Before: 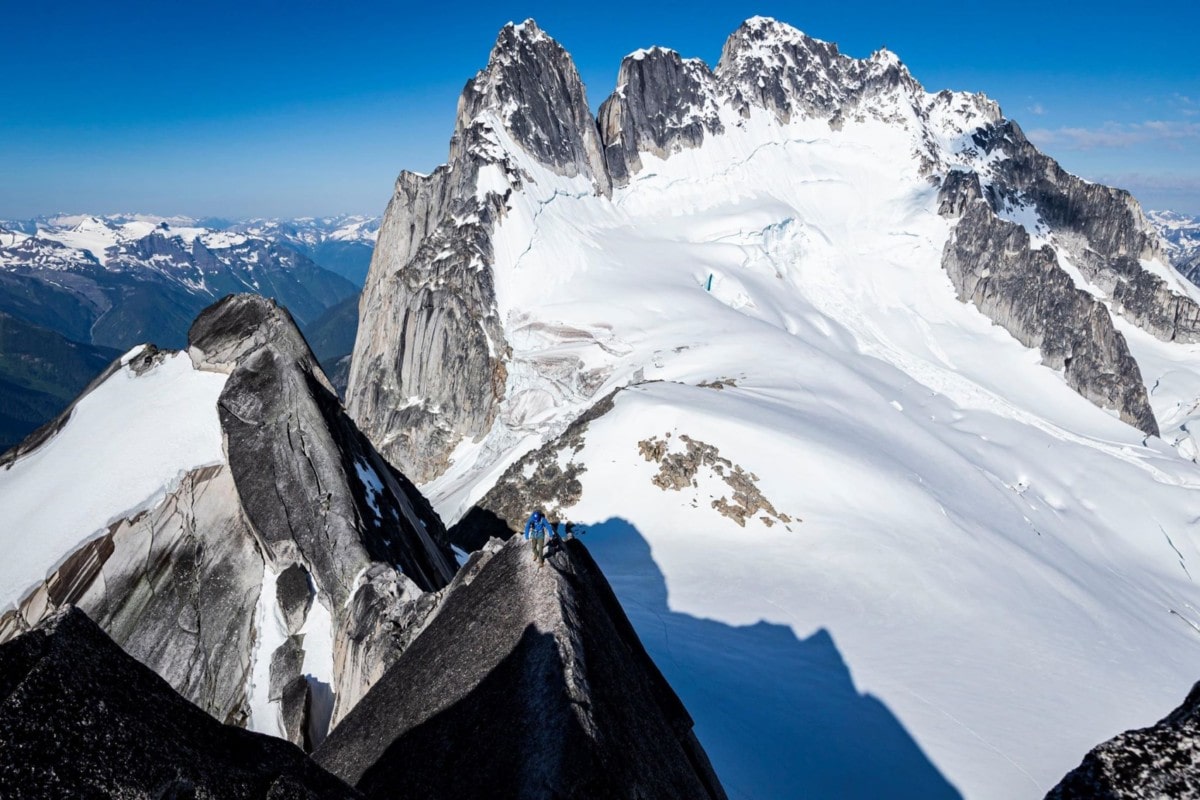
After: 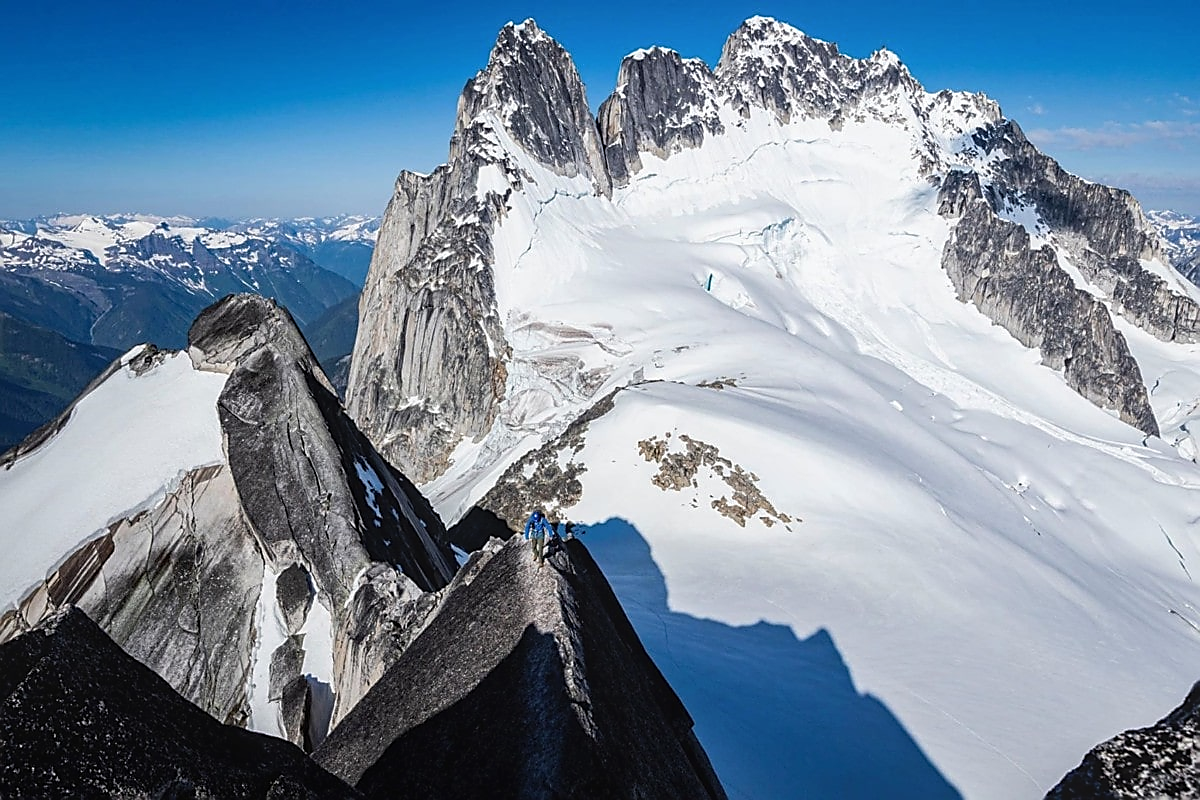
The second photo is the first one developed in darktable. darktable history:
local contrast: detail 110%
sharpen: radius 1.4, amount 1.25, threshold 0.7
